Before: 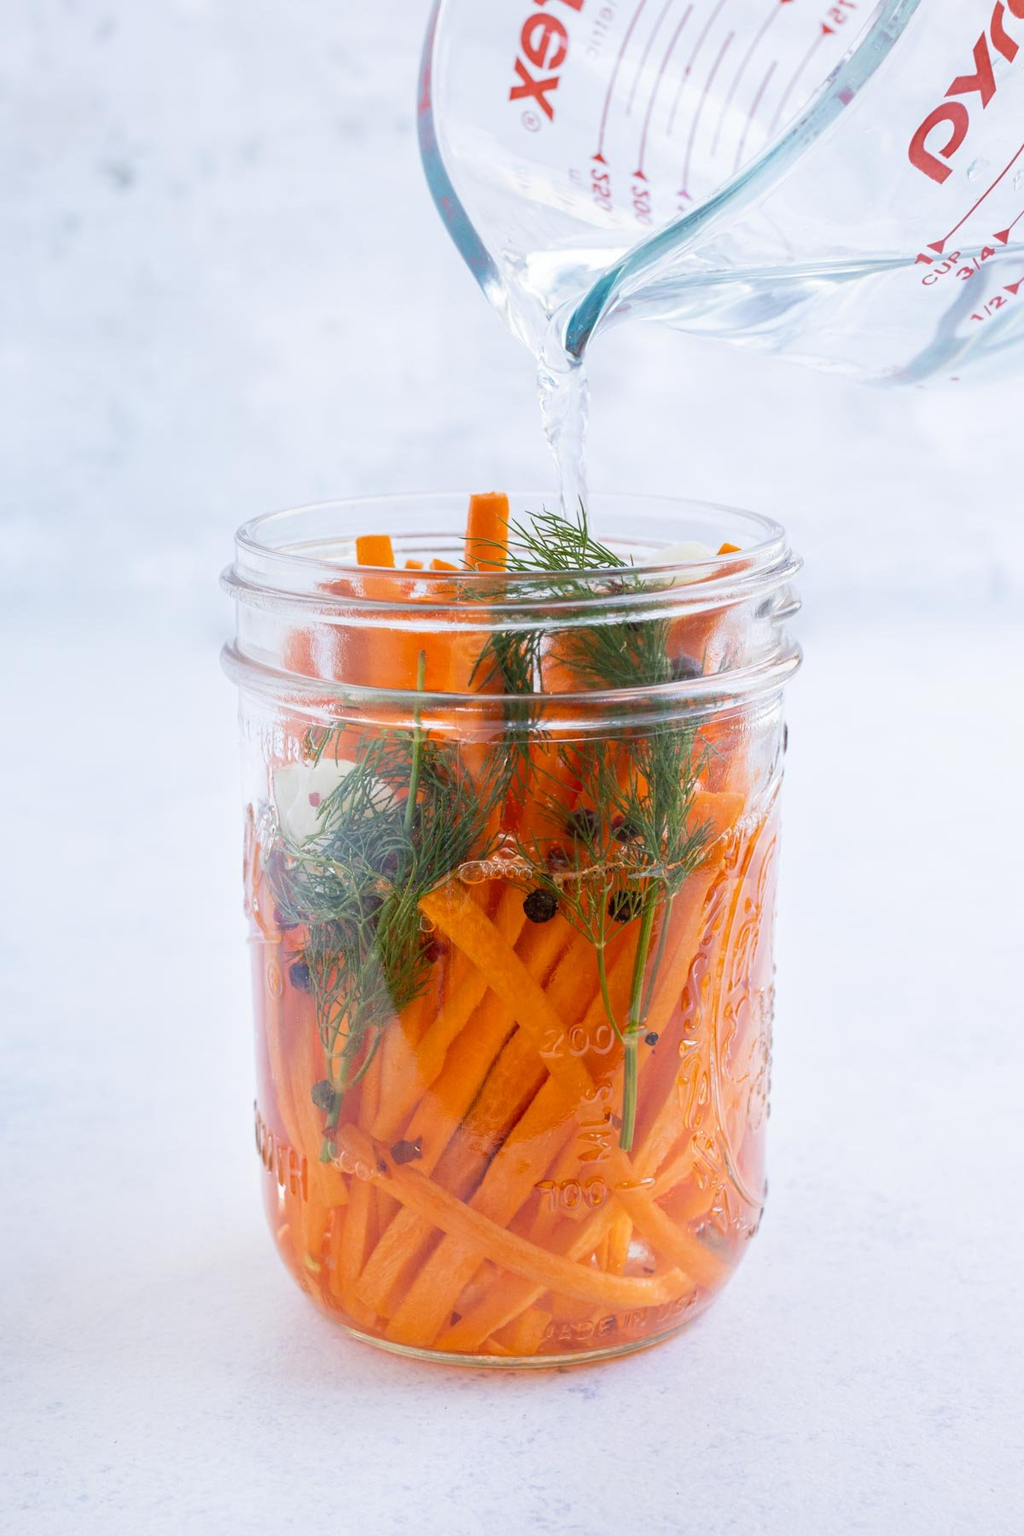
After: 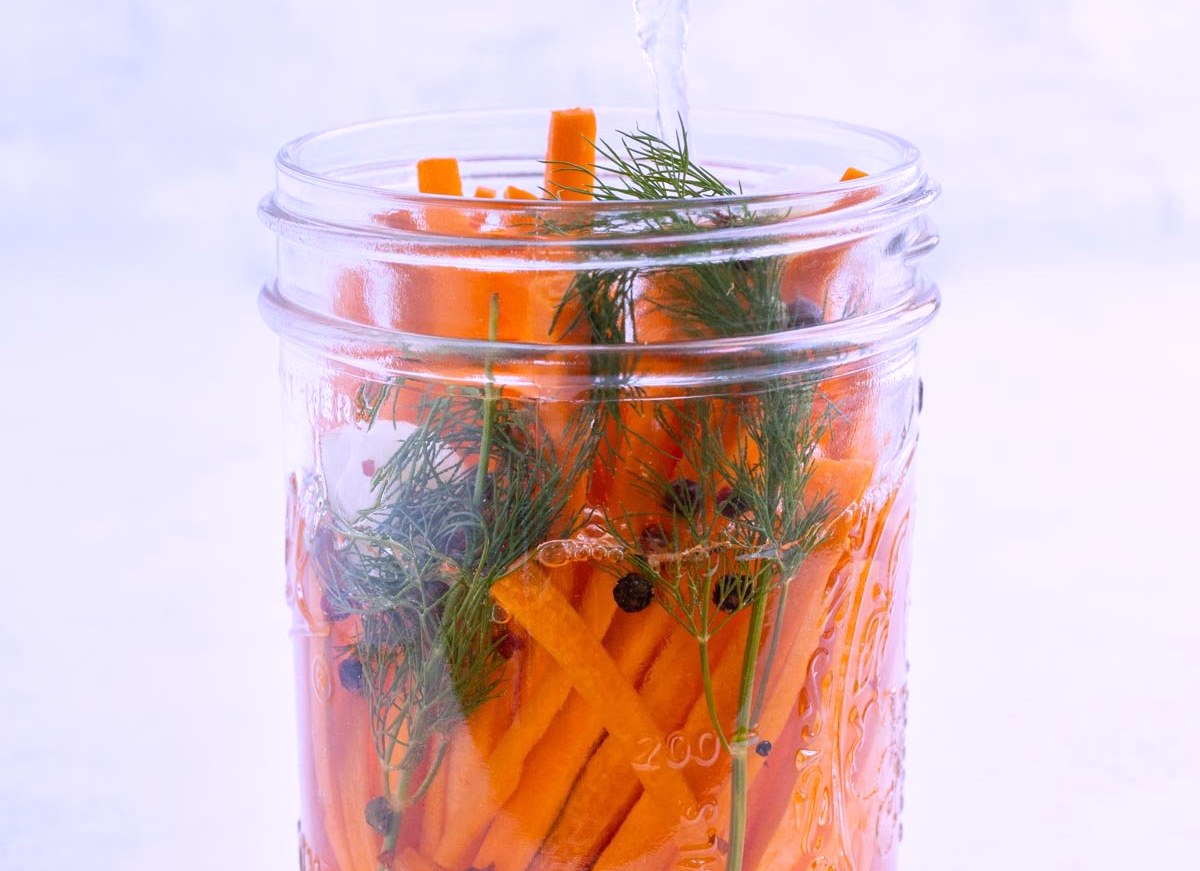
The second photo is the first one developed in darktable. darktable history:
crop and rotate: top 26.056%, bottom 25.543%
white balance: red 1.042, blue 1.17
